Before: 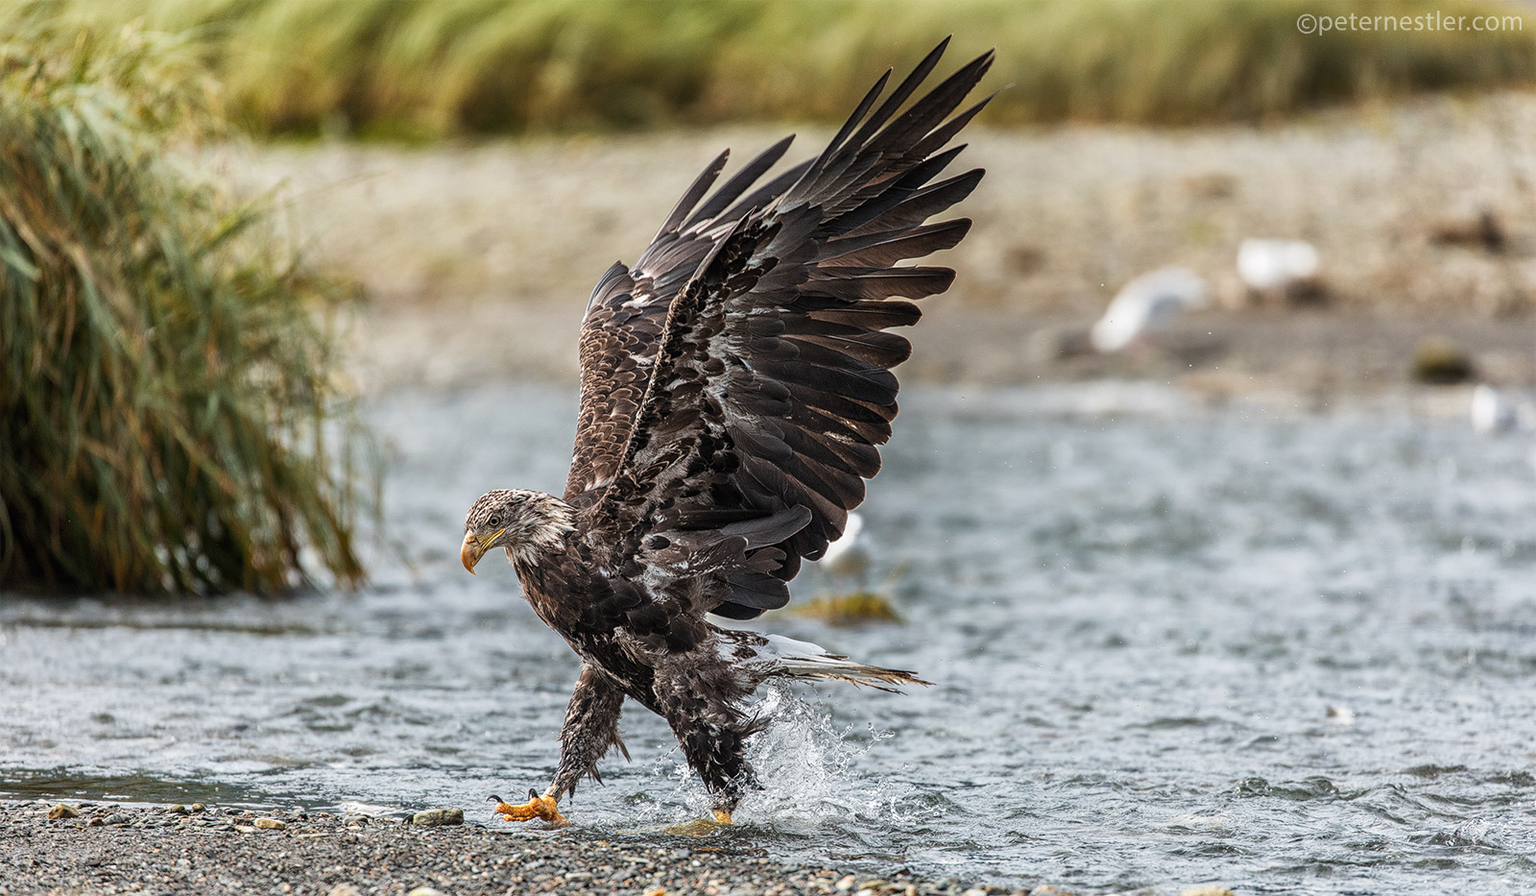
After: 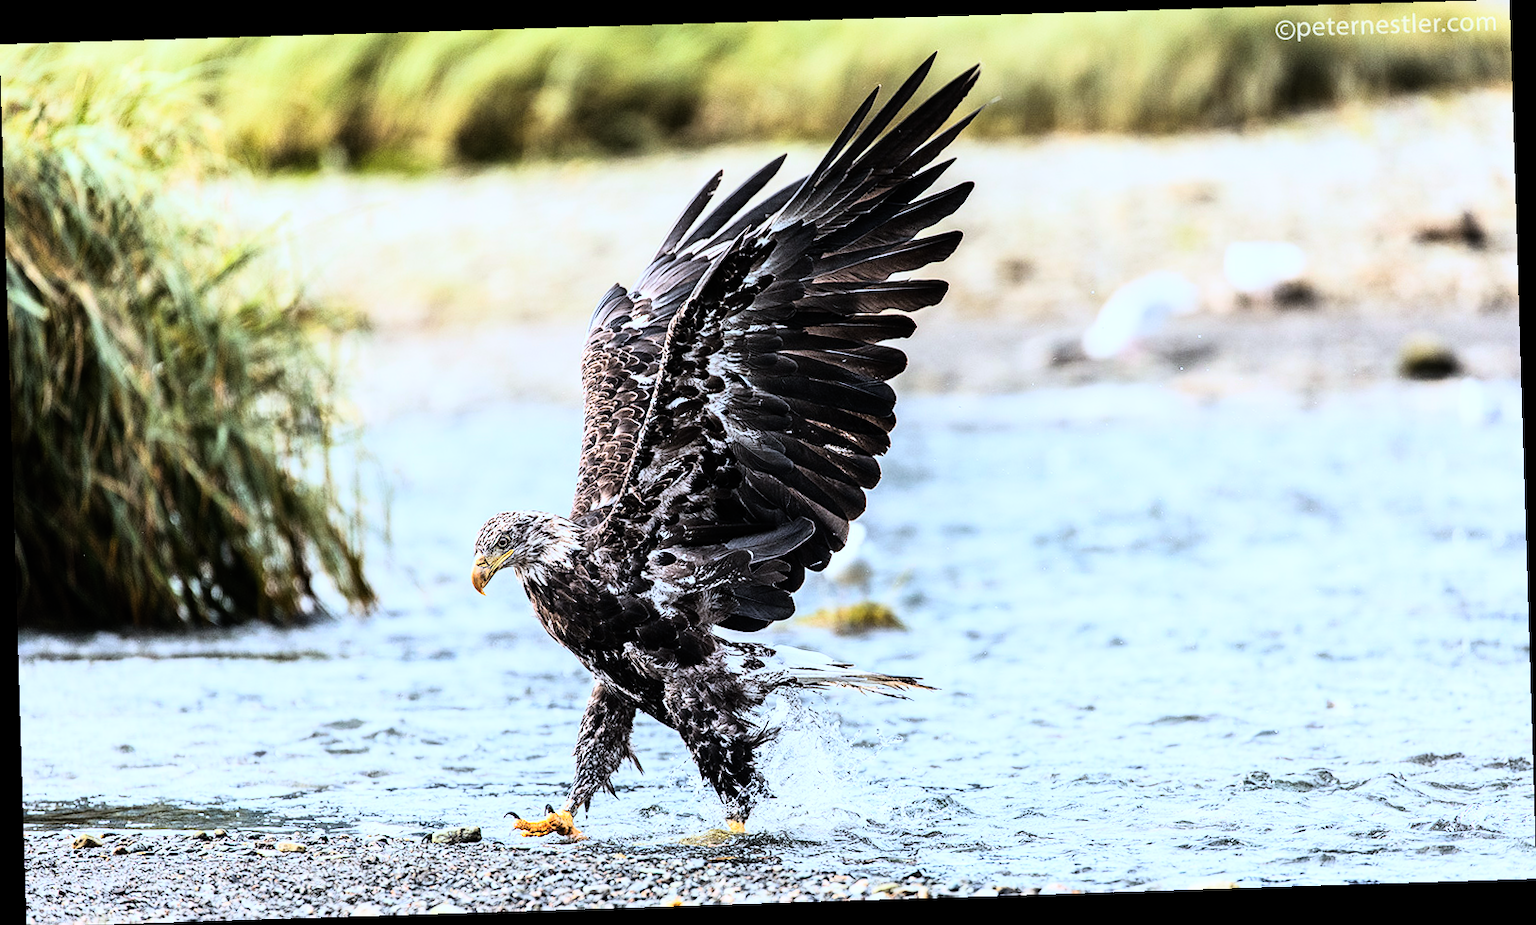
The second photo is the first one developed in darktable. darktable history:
white balance: red 0.926, green 1.003, blue 1.133
rotate and perspective: rotation -1.77°, lens shift (horizontal) 0.004, automatic cropping off
rgb curve: curves: ch0 [(0, 0) (0.21, 0.15) (0.24, 0.21) (0.5, 0.75) (0.75, 0.96) (0.89, 0.99) (1, 1)]; ch1 [(0, 0.02) (0.21, 0.13) (0.25, 0.2) (0.5, 0.67) (0.75, 0.9) (0.89, 0.97) (1, 1)]; ch2 [(0, 0.02) (0.21, 0.13) (0.25, 0.2) (0.5, 0.67) (0.75, 0.9) (0.89, 0.97) (1, 1)], compensate middle gray true
